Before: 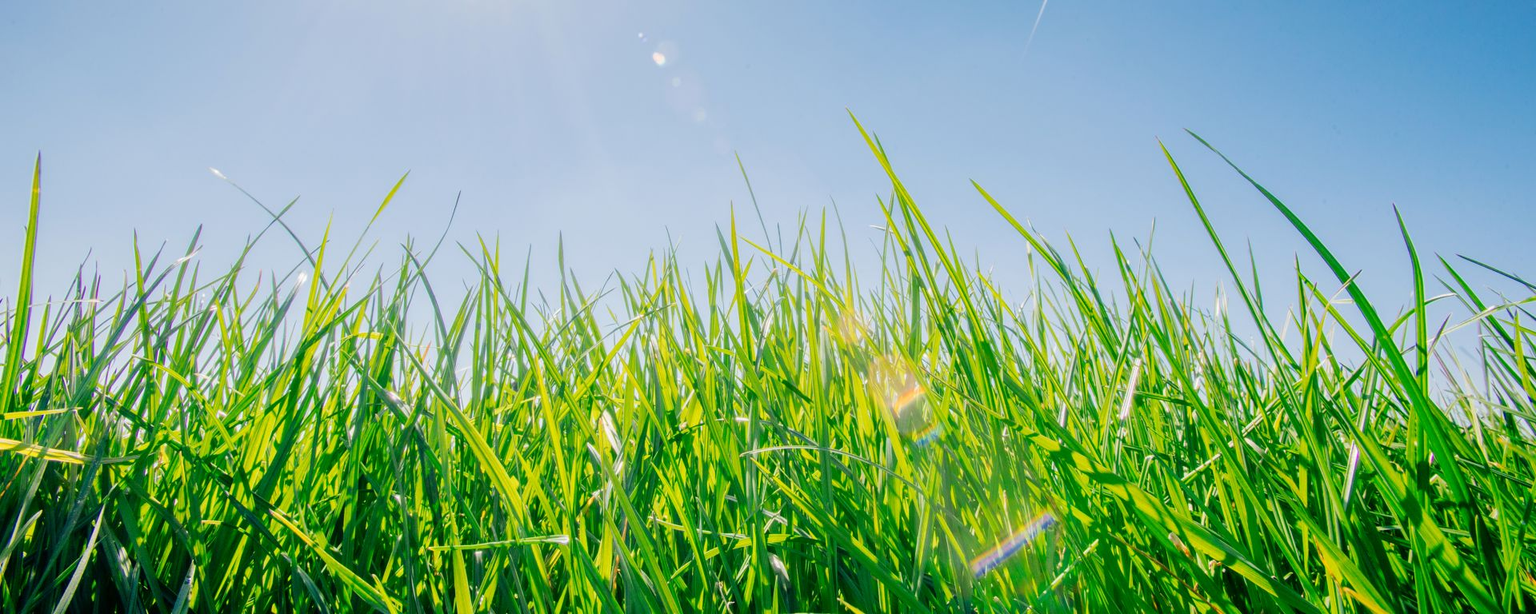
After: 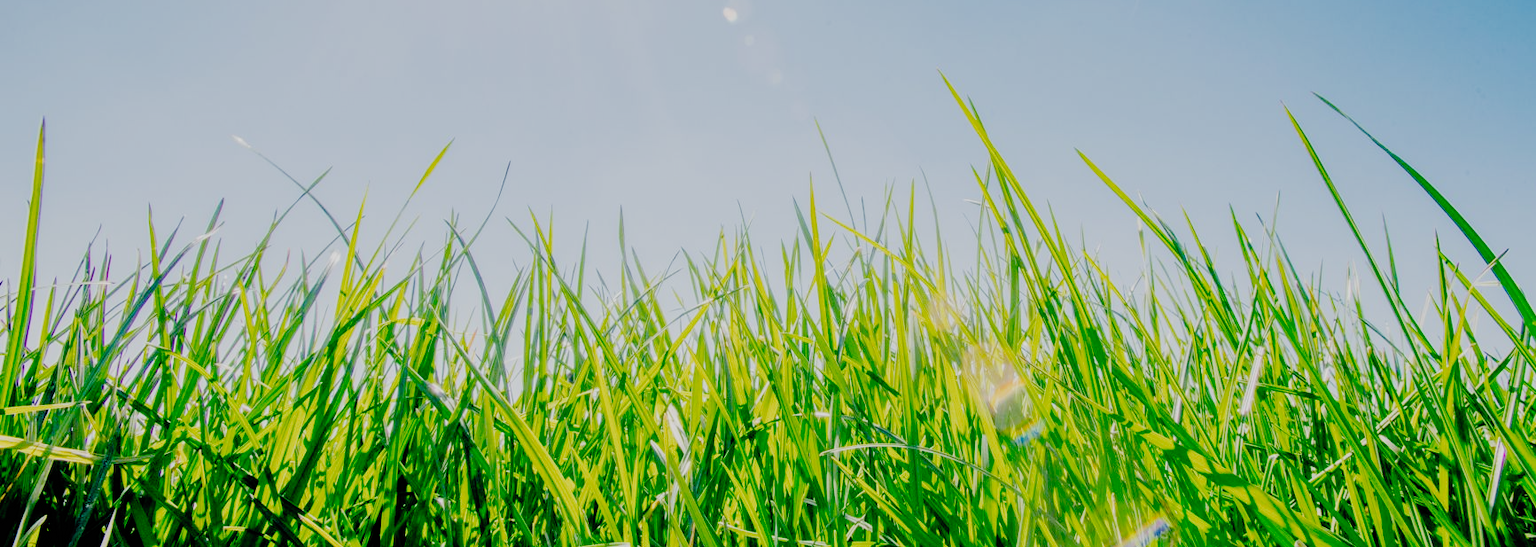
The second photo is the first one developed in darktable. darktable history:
crop: top 7.49%, right 9.717%, bottom 11.943%
filmic rgb: black relative exposure -2.85 EV, white relative exposure 4.56 EV, hardness 1.77, contrast 1.25, preserve chrominance no, color science v5 (2021)
